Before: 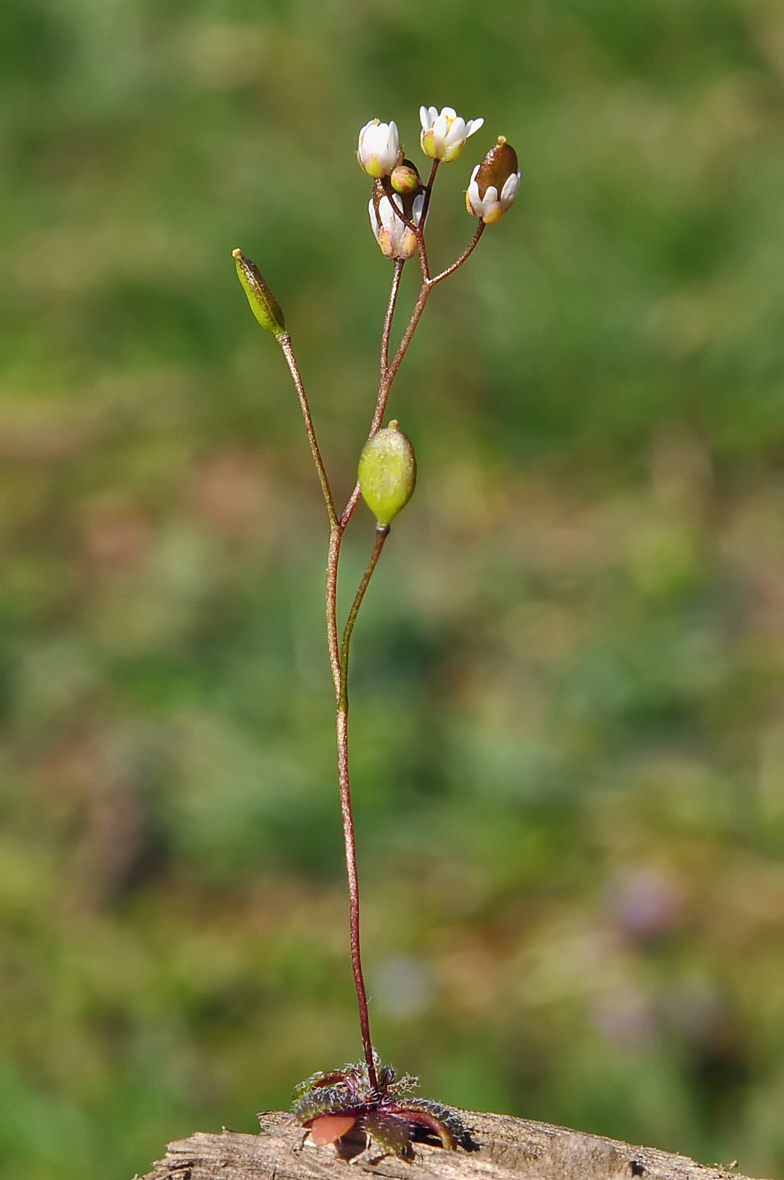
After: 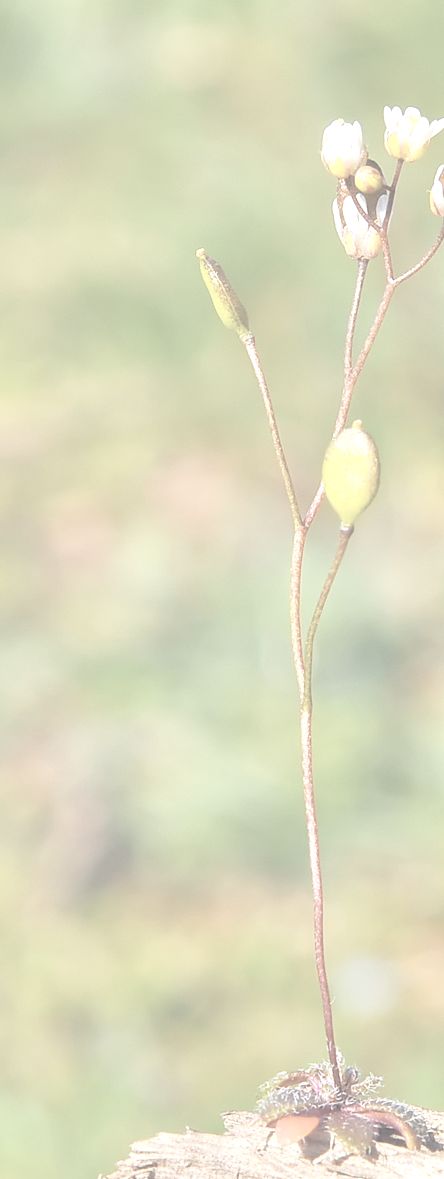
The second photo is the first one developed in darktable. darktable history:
crop: left 4.714%, right 38.609%
contrast brightness saturation: contrast -0.332, brightness 0.75, saturation -0.79
color balance rgb: global offset › luminance -0.484%, perceptual saturation grading › global saturation 29.398%, global vibrance 20%
exposure: black level correction 0, exposure 1.968 EV, compensate highlight preservation false
